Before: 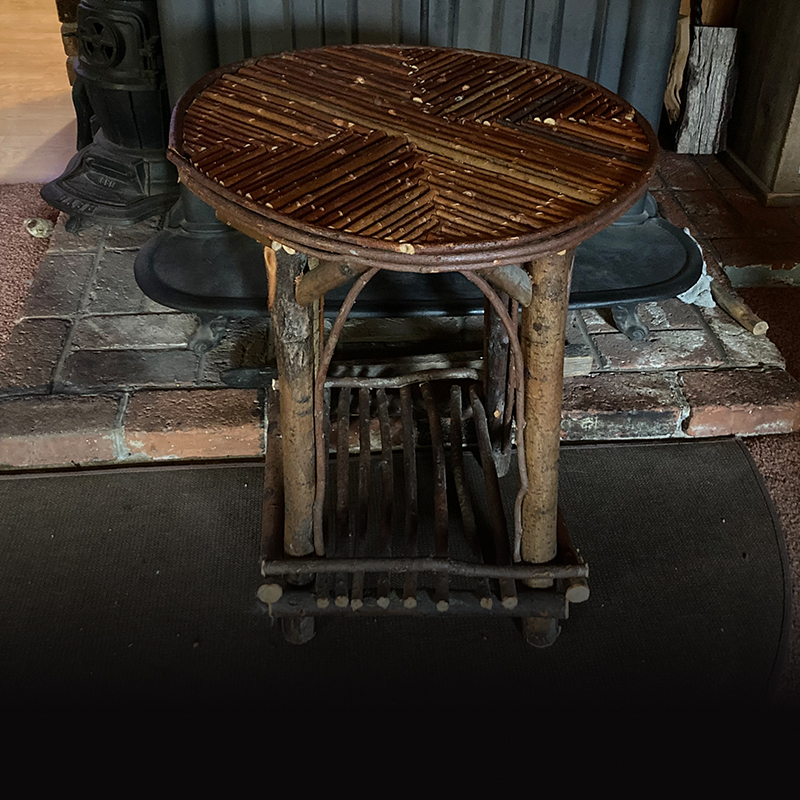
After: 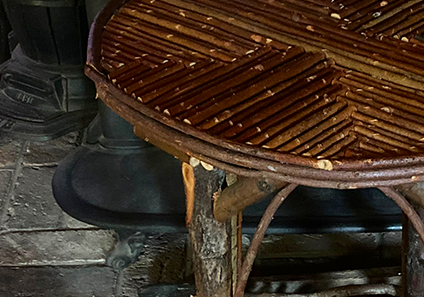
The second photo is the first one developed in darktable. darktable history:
crop: left 10.277%, top 10.591%, right 36.616%, bottom 51.745%
contrast brightness saturation: contrast 0.086, saturation 0.267
